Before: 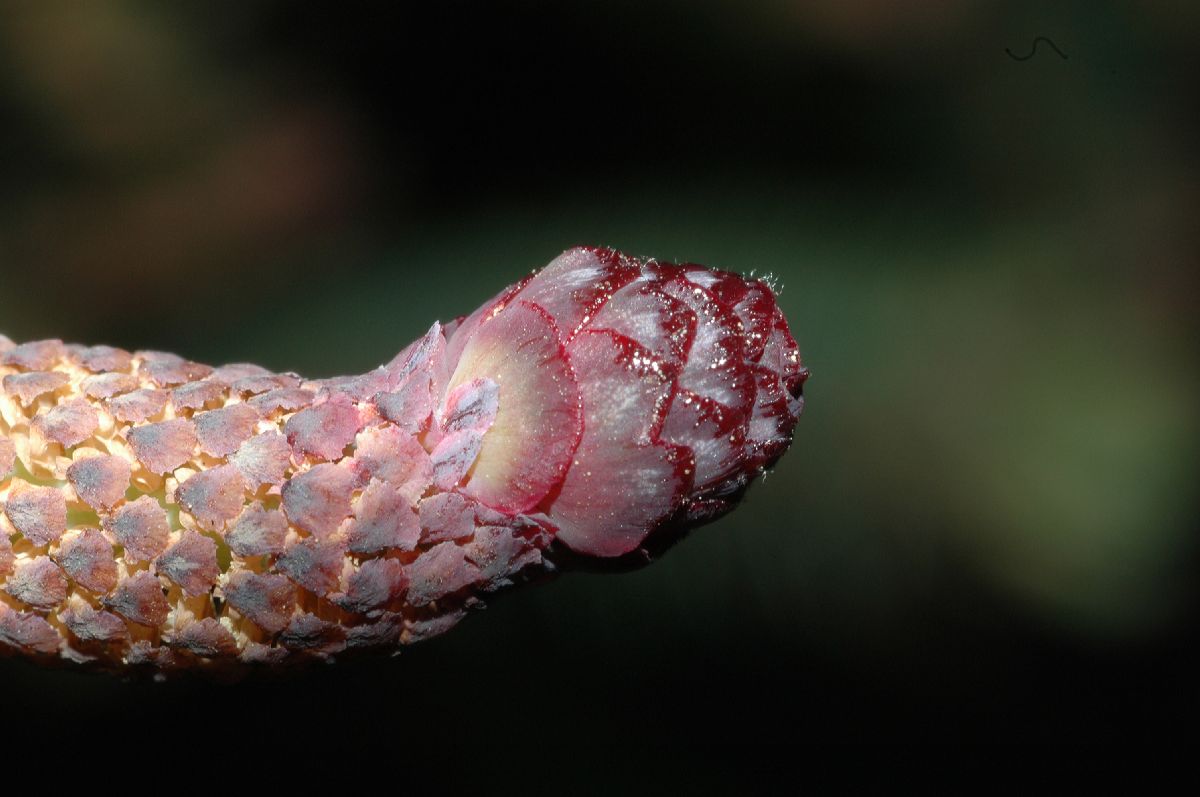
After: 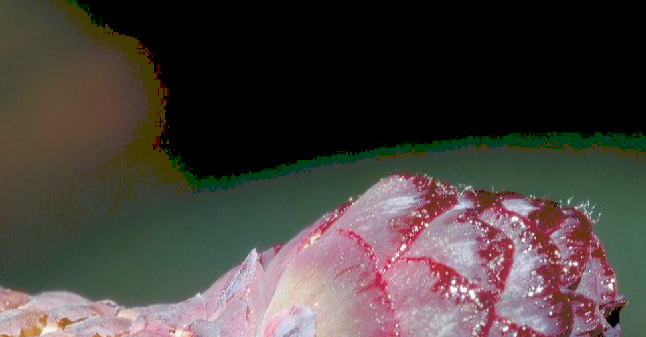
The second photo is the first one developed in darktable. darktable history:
color balance rgb: shadows lift › chroma 3%, shadows lift › hue 280.8°, power › hue 330°, highlights gain › chroma 3%, highlights gain › hue 75.6°, global offset › luminance -1%, perceptual saturation grading › global saturation 20%, perceptual saturation grading › highlights -25%, perceptual saturation grading › shadows 50%, global vibrance 20%
crop: left 15.306%, top 9.065%, right 30.789%, bottom 48.638%
white balance: red 0.954, blue 1.079
tone curve: curves: ch0 [(0, 0) (0.003, 0.238) (0.011, 0.238) (0.025, 0.242) (0.044, 0.256) (0.069, 0.277) (0.1, 0.294) (0.136, 0.315) (0.177, 0.345) (0.224, 0.379) (0.277, 0.419) (0.335, 0.463) (0.399, 0.511) (0.468, 0.566) (0.543, 0.627) (0.623, 0.687) (0.709, 0.75) (0.801, 0.824) (0.898, 0.89) (1, 1)], preserve colors none
